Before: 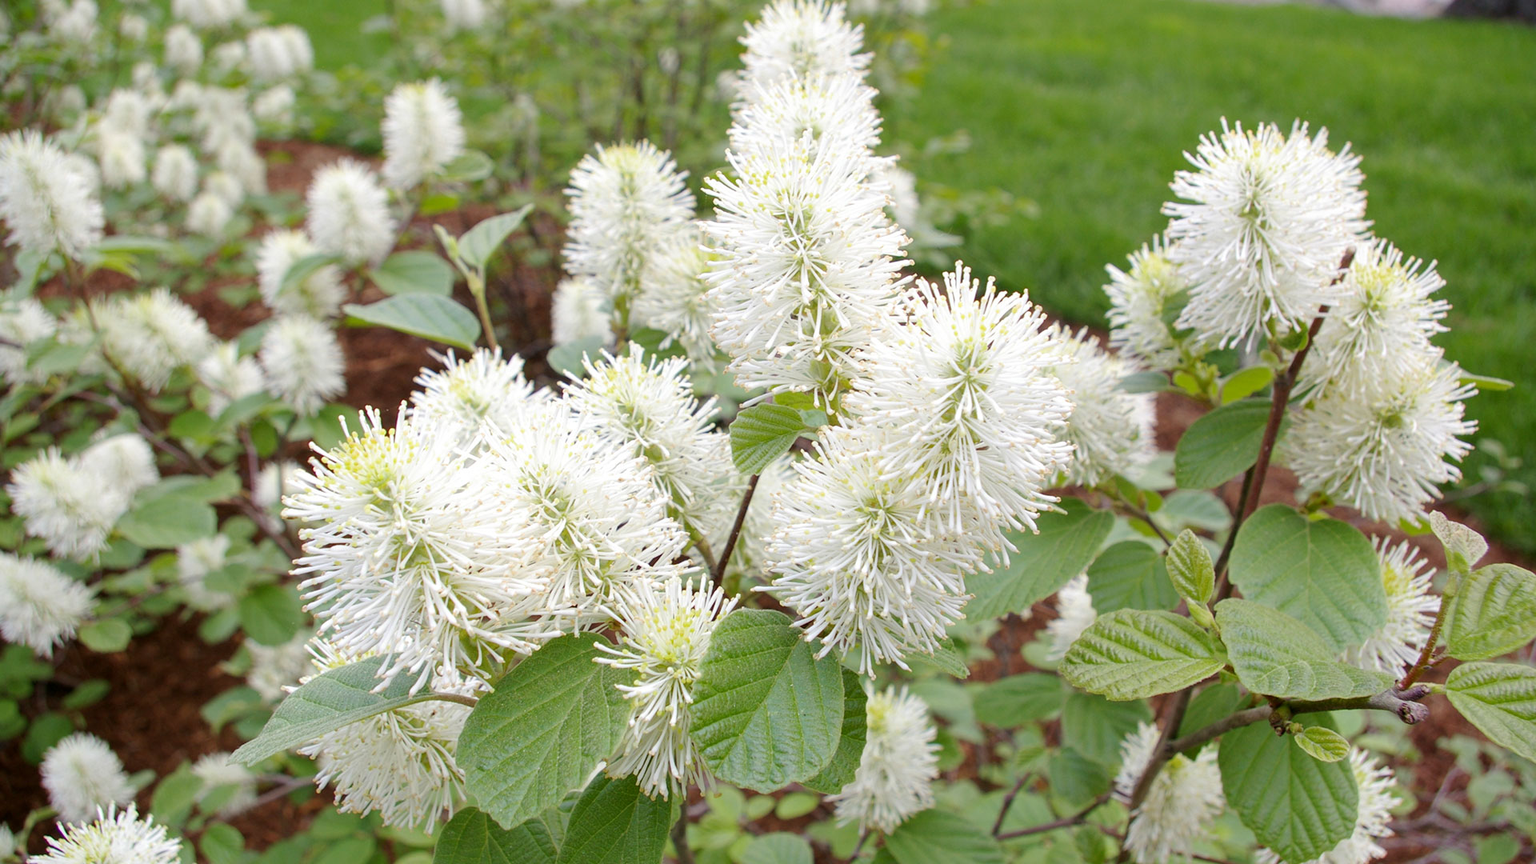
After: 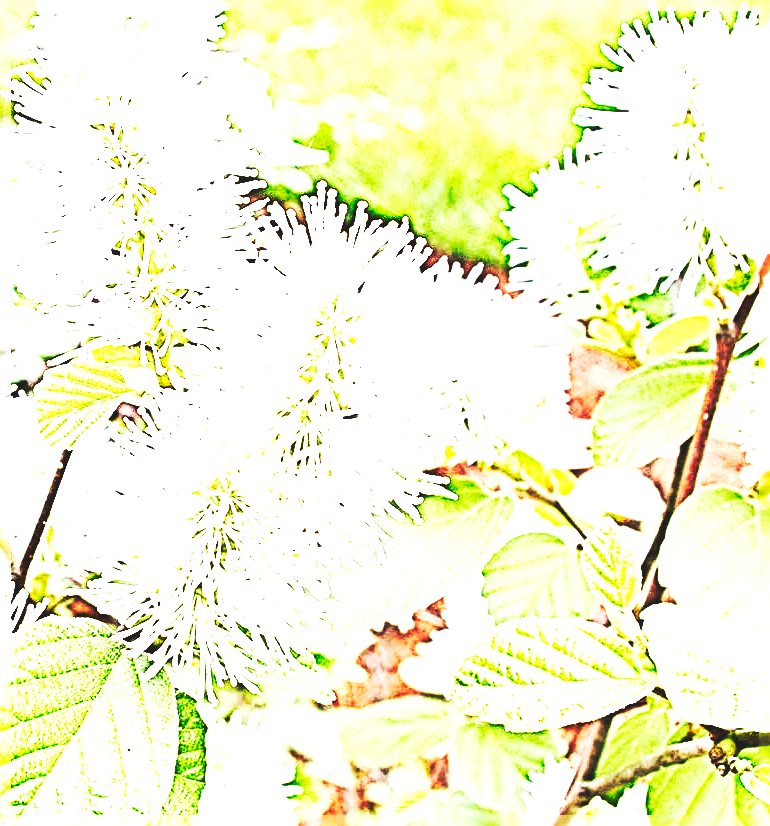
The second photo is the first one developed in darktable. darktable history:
sharpen: radius 4.001, amount 2
exposure: exposure 2.04 EV, compensate highlight preservation false
base curve: curves: ch0 [(0, 0.015) (0.085, 0.116) (0.134, 0.298) (0.19, 0.545) (0.296, 0.764) (0.599, 0.982) (1, 1)], preserve colors none
crop: left 45.721%, top 13.393%, right 14.118%, bottom 10.01%
